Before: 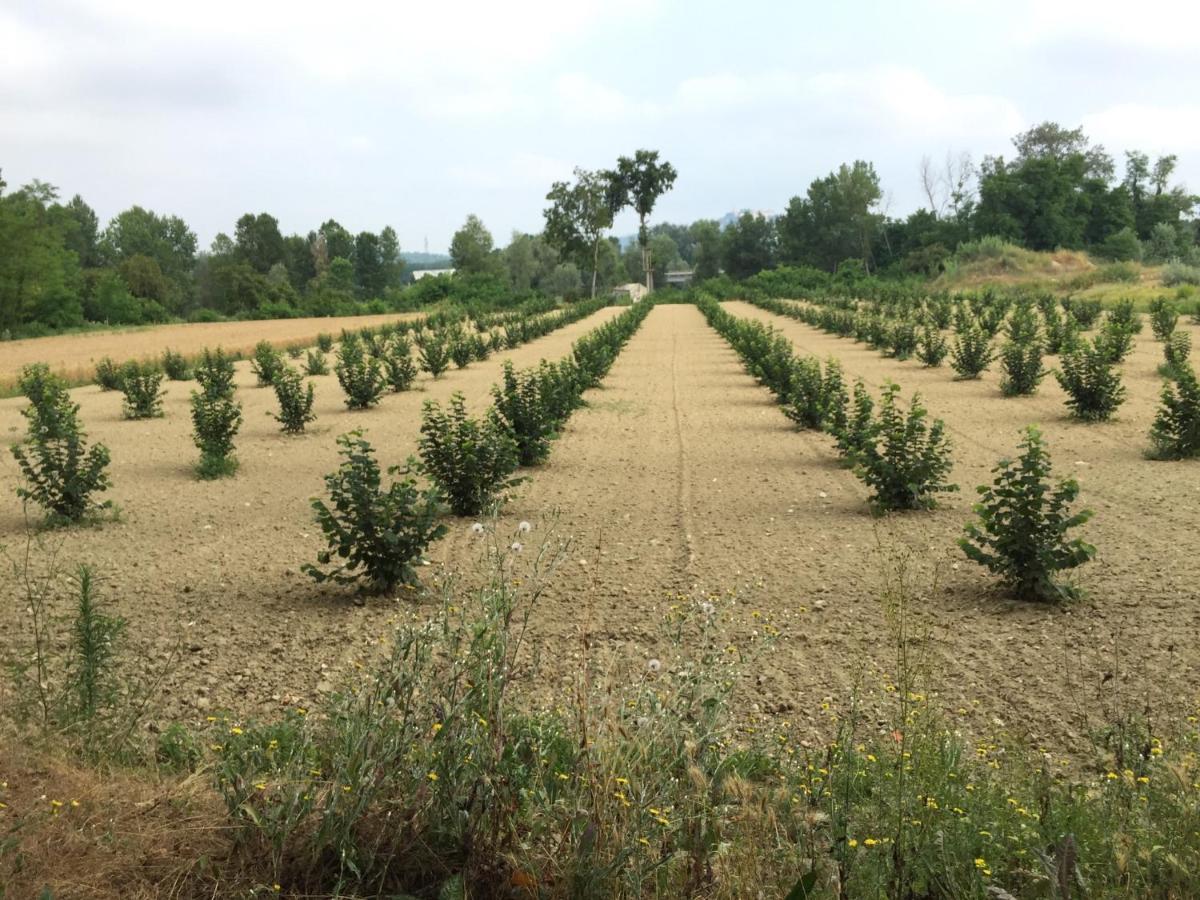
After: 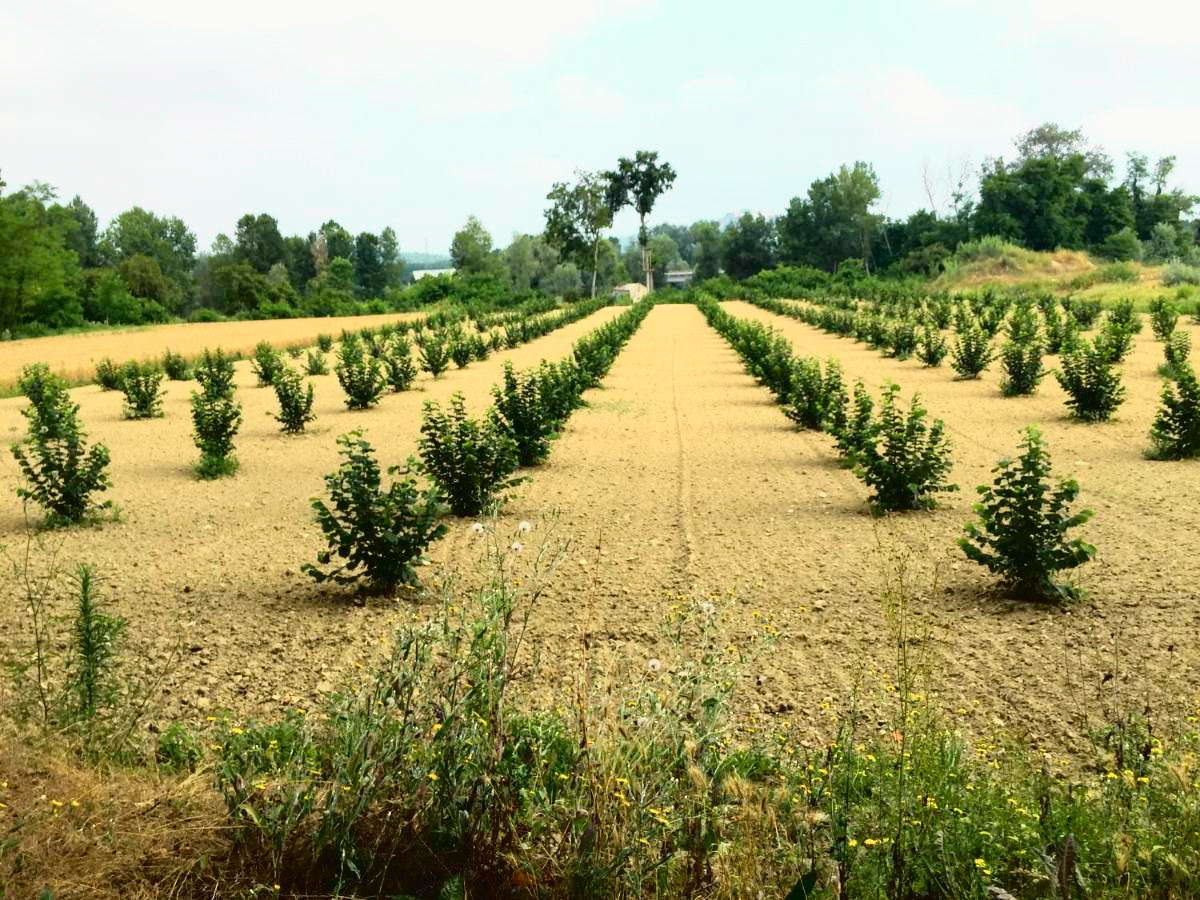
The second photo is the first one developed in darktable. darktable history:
tone curve: curves: ch0 [(0, 0.022) (0.177, 0.086) (0.392, 0.438) (0.704, 0.844) (0.858, 0.938) (1, 0.981)]; ch1 [(0, 0) (0.402, 0.36) (0.476, 0.456) (0.498, 0.497) (0.518, 0.521) (0.58, 0.598) (0.619, 0.65) (0.692, 0.737) (1, 1)]; ch2 [(0, 0) (0.415, 0.438) (0.483, 0.499) (0.503, 0.503) (0.526, 0.532) (0.563, 0.604) (0.626, 0.697) (0.699, 0.753) (0.997, 0.858)], color space Lab, independent channels
